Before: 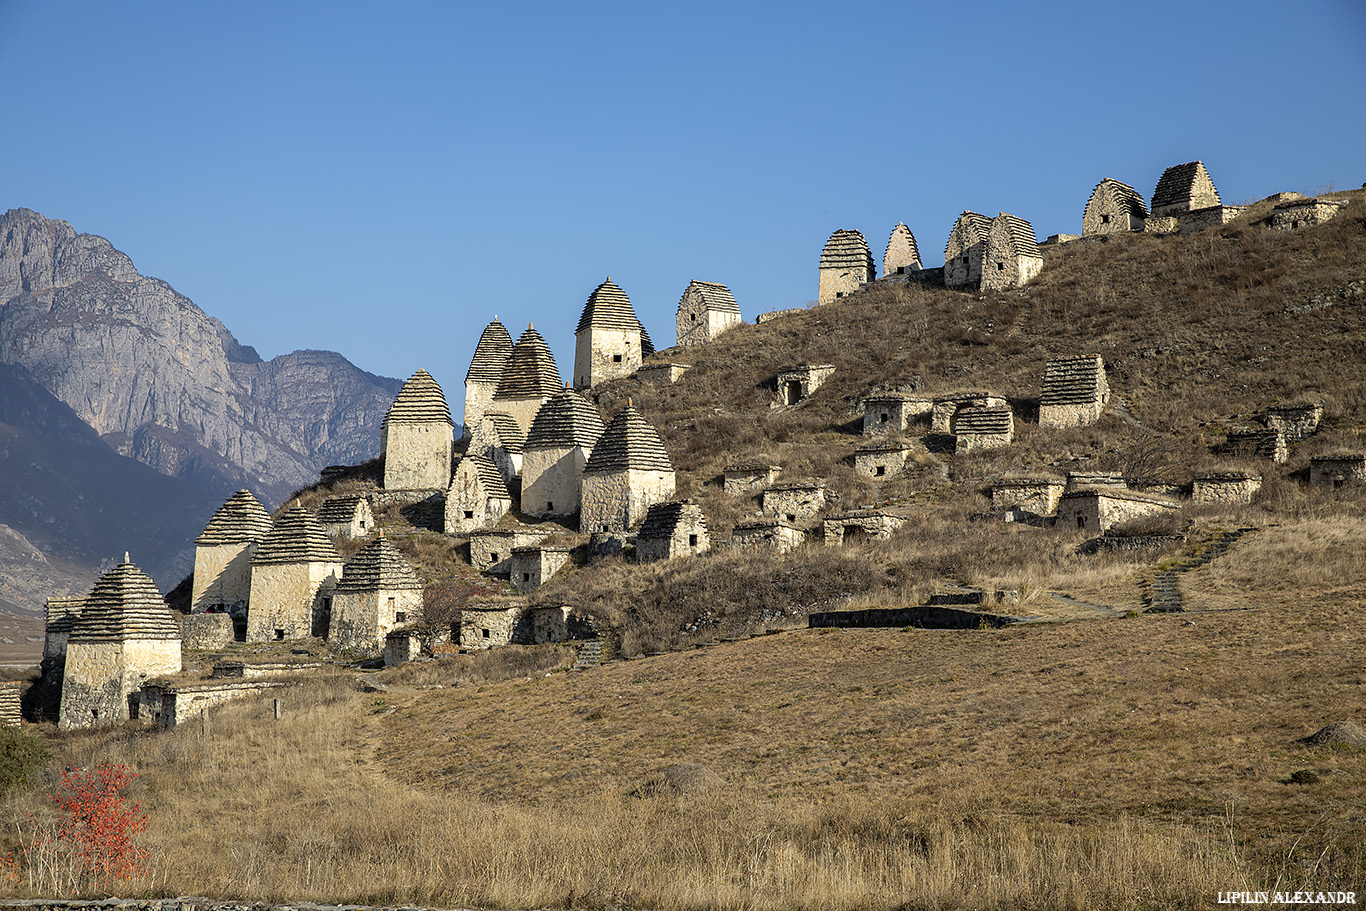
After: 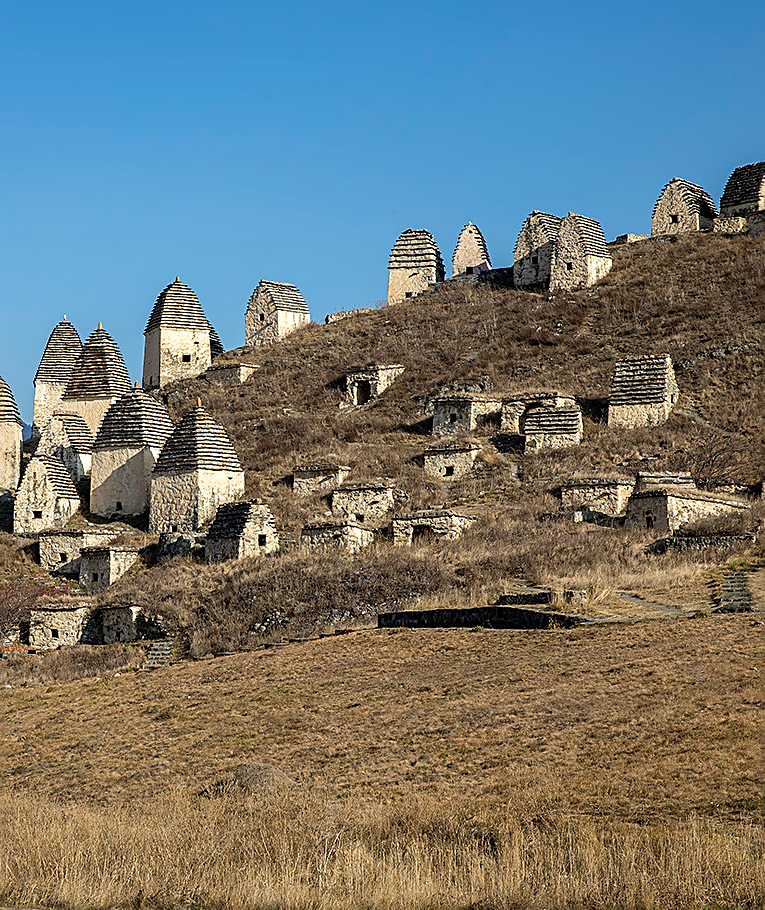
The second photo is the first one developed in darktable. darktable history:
sharpen: on, module defaults
crop: left 31.569%, top 0.014%, right 11.888%
